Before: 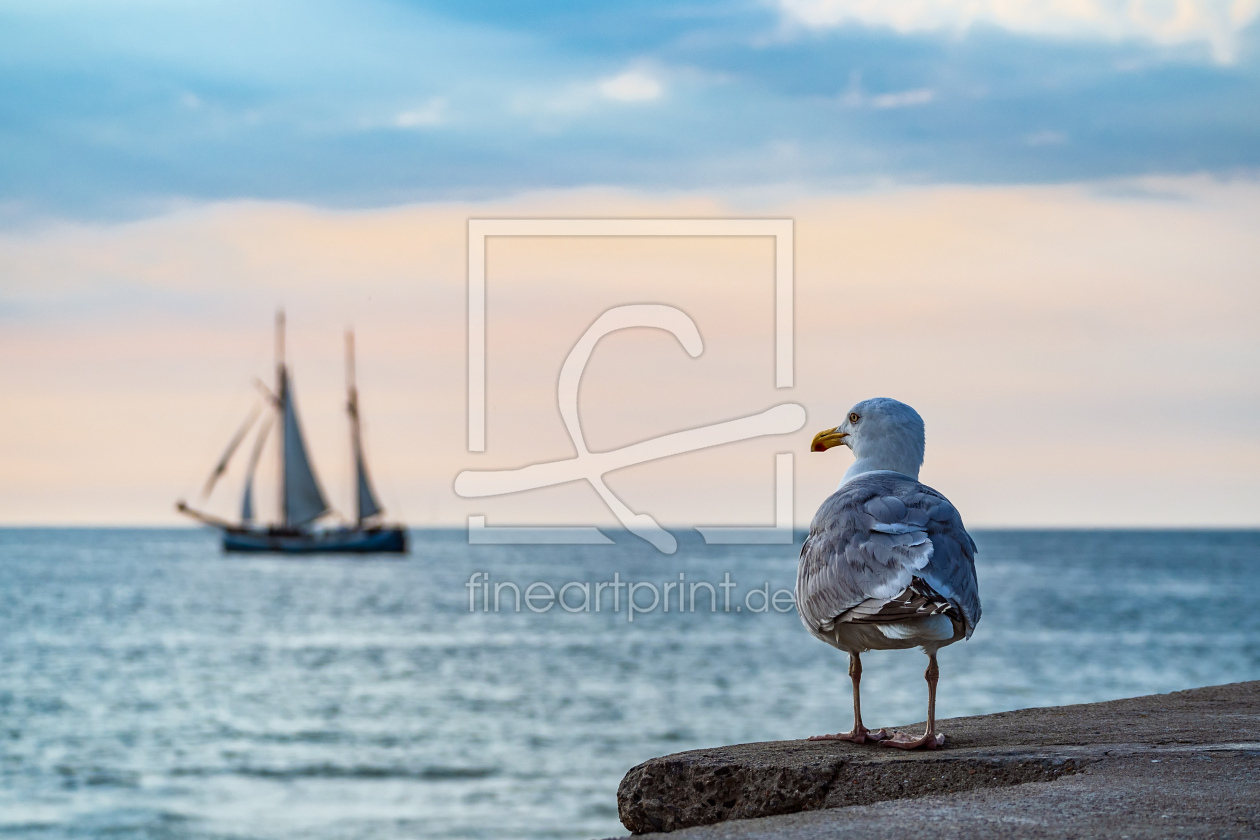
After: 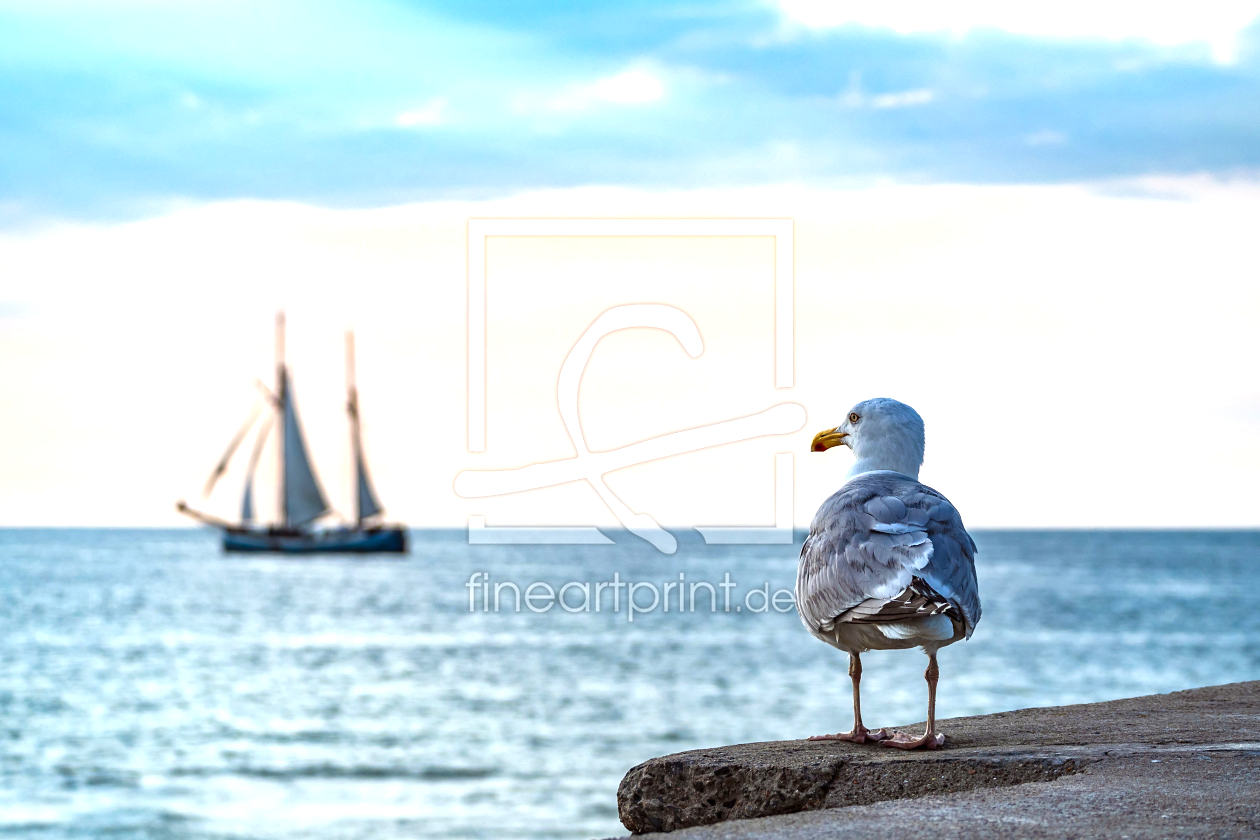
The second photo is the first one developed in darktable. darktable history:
exposure: exposure 0.602 EV, compensate highlight preservation false
levels: levels [0, 0.476, 0.951]
